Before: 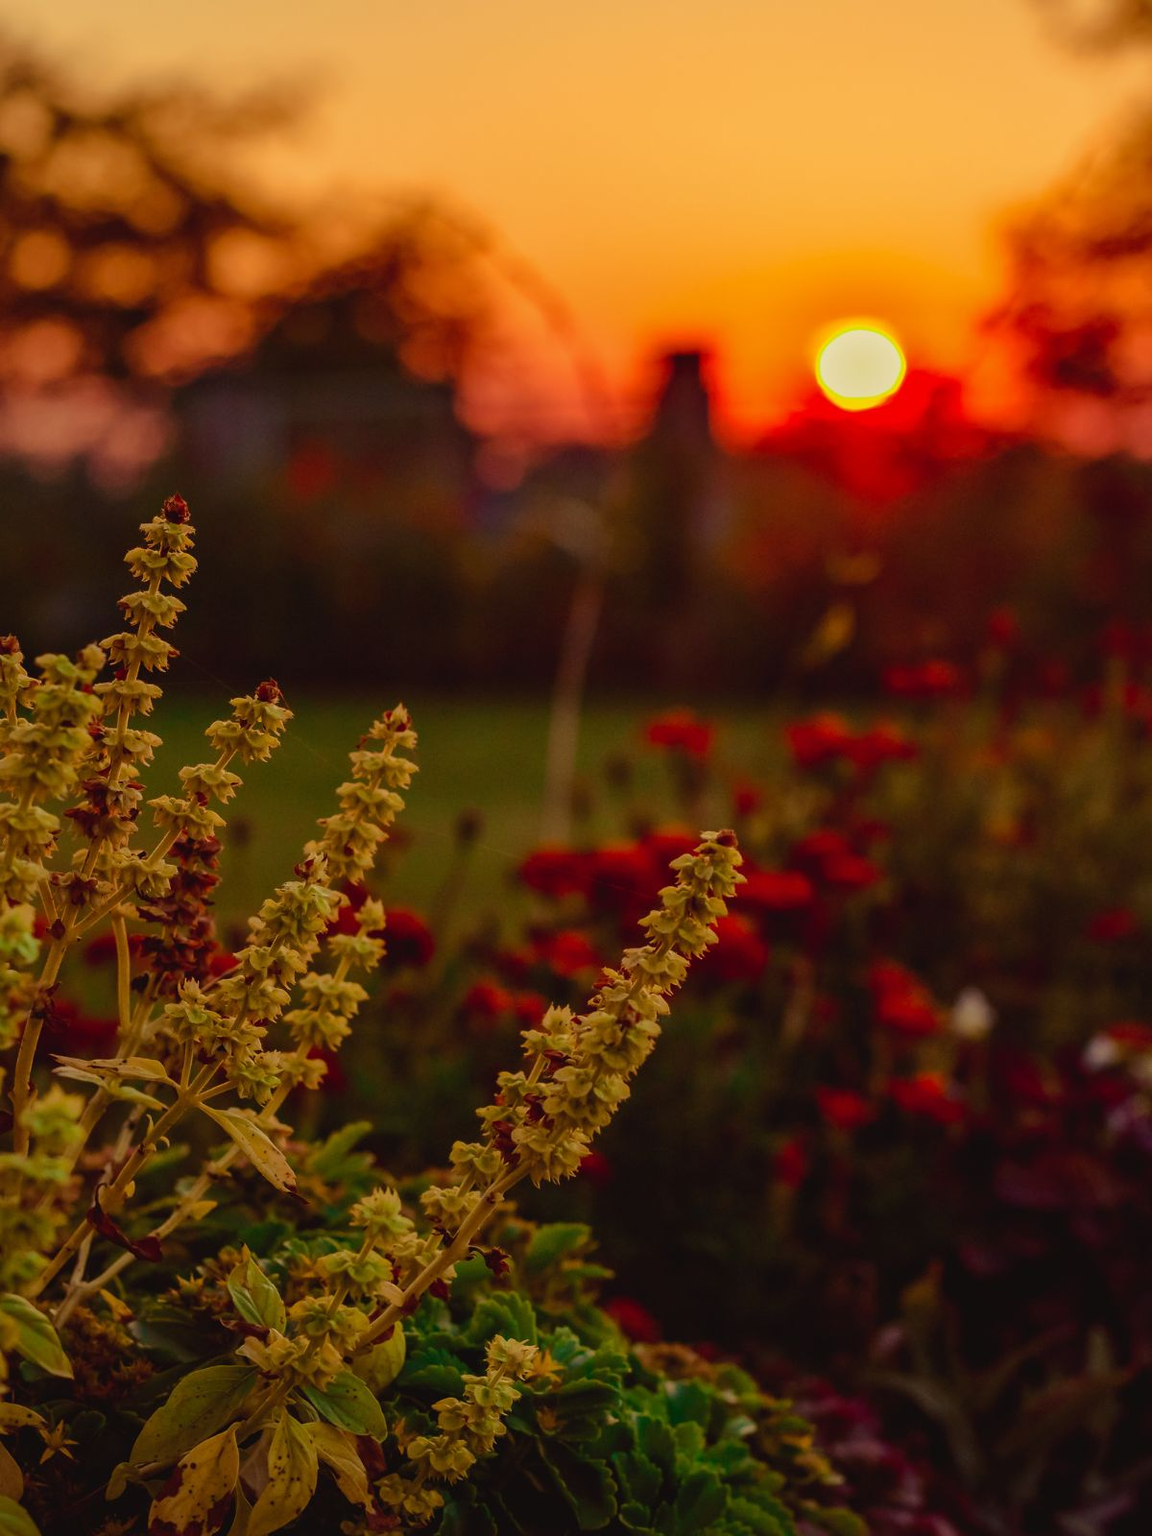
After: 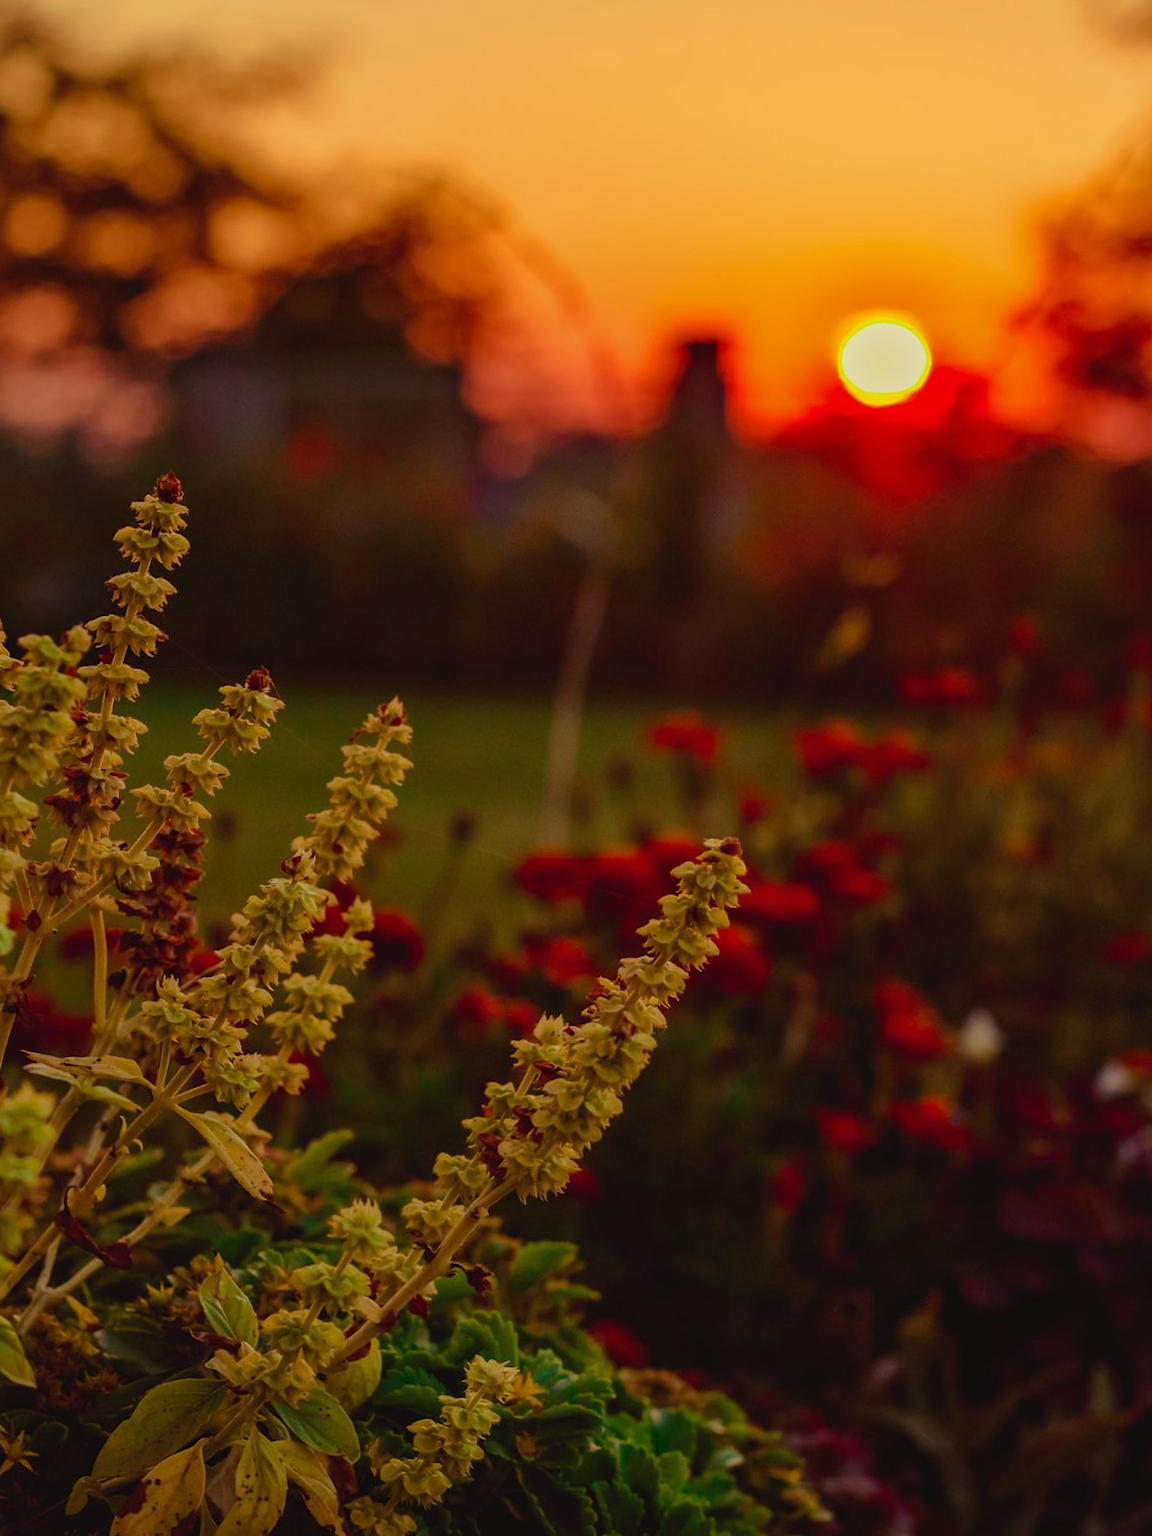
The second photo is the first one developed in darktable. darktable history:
white balance: red 0.978, blue 0.999
crop and rotate: angle -1.69°
